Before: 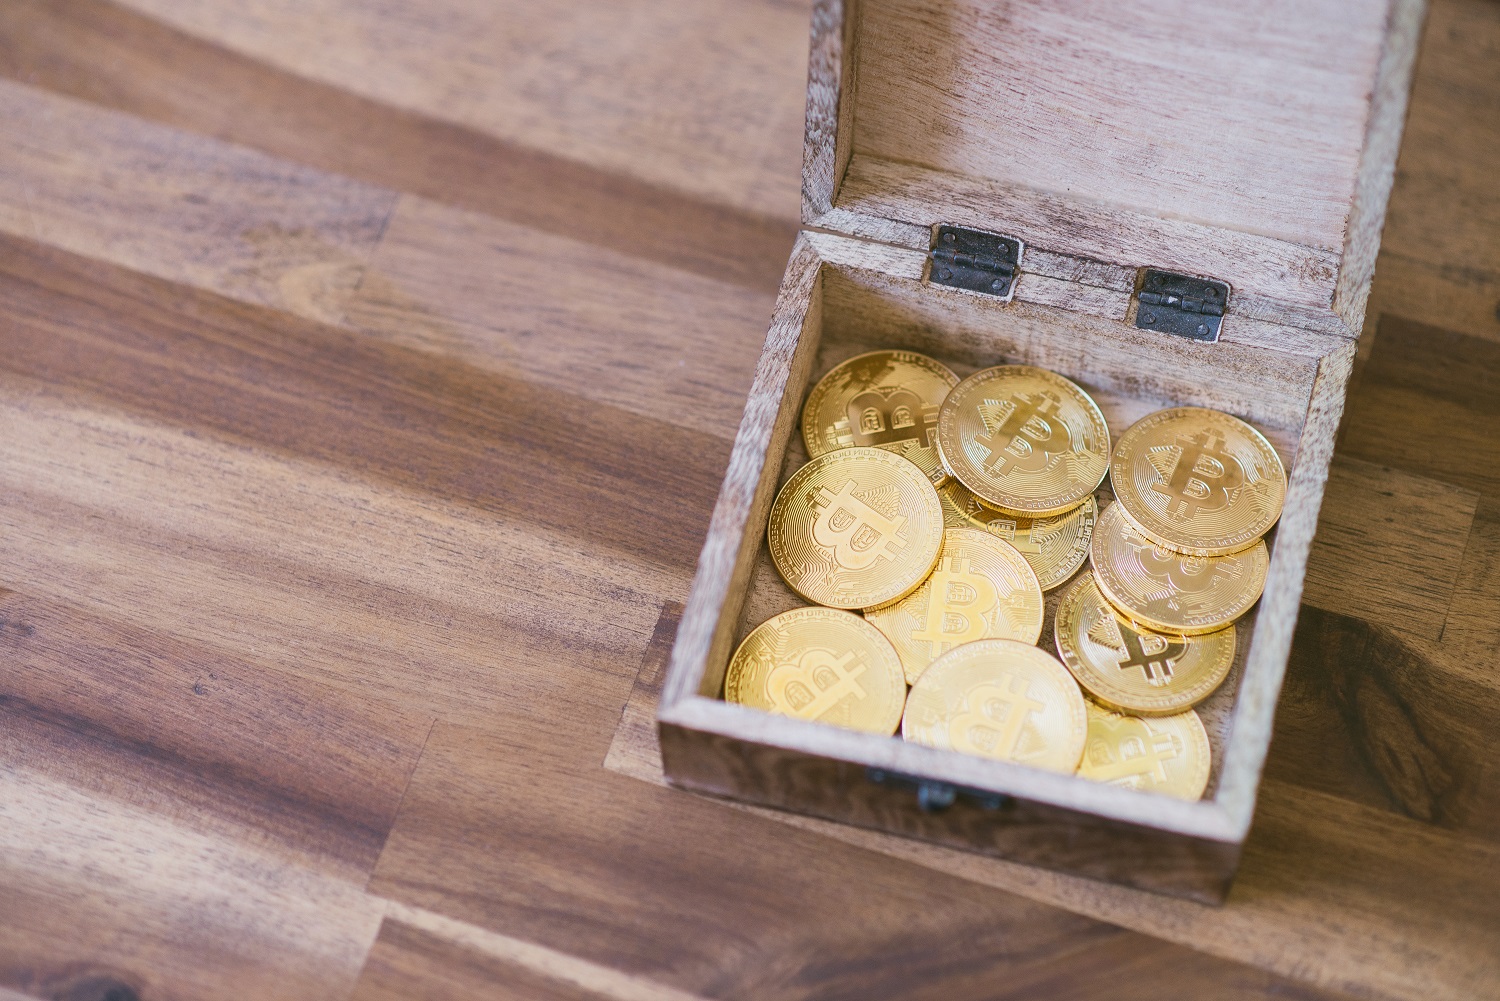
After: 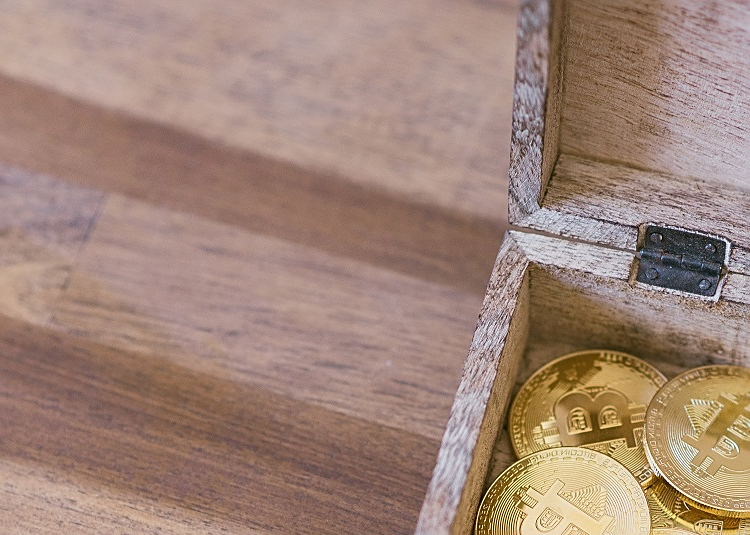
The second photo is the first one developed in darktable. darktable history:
exposure: exposure -0.041 EV, compensate highlight preservation false
crop: left 19.556%, right 30.401%, bottom 46.458%
sharpen: on, module defaults
